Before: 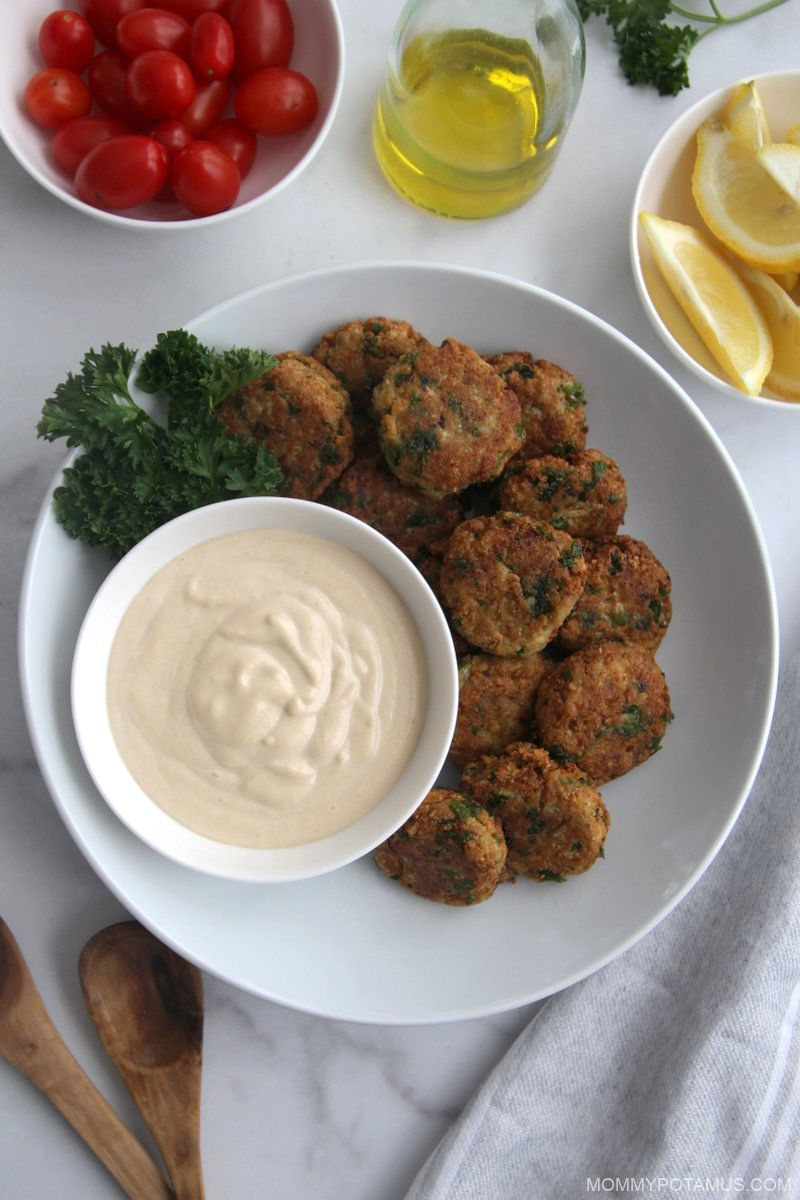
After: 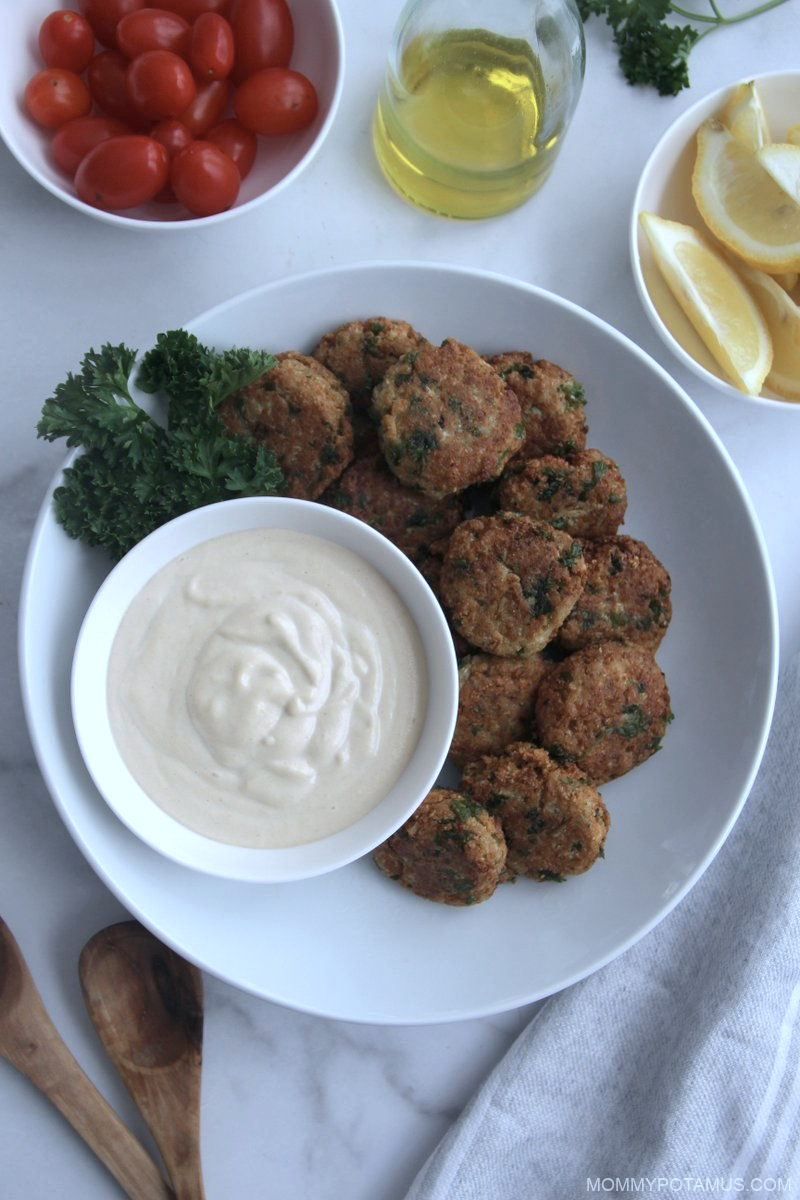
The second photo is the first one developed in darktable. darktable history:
color correction: saturation 0.8
color calibration: x 0.38, y 0.39, temperature 4086.04 K
